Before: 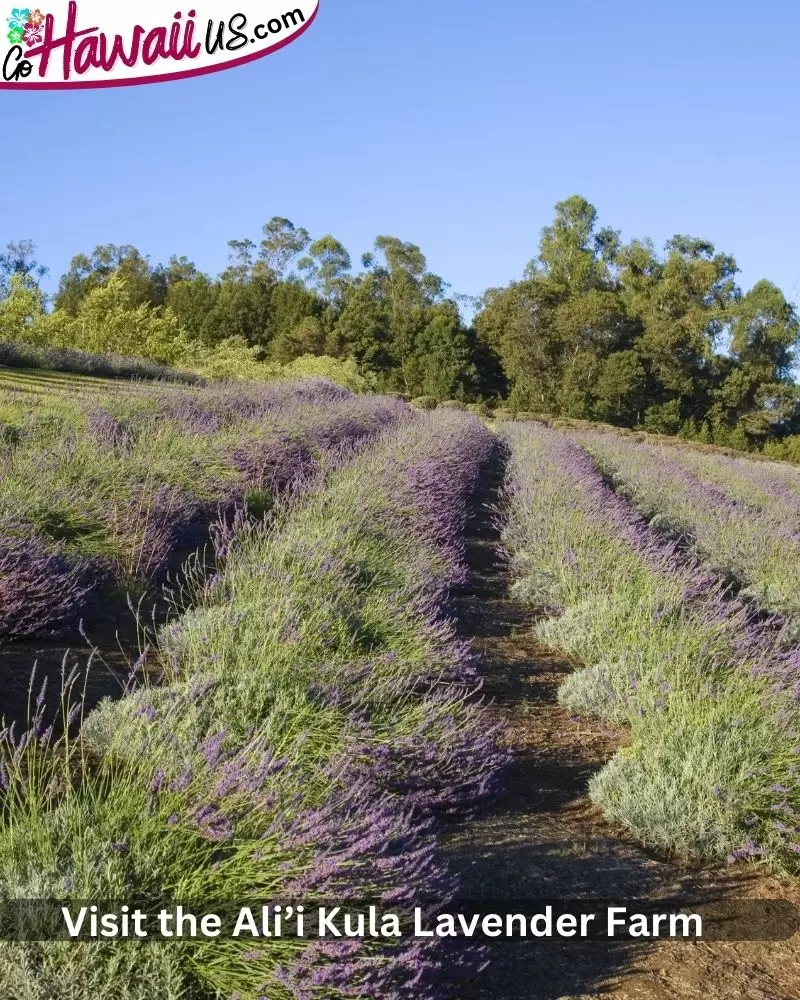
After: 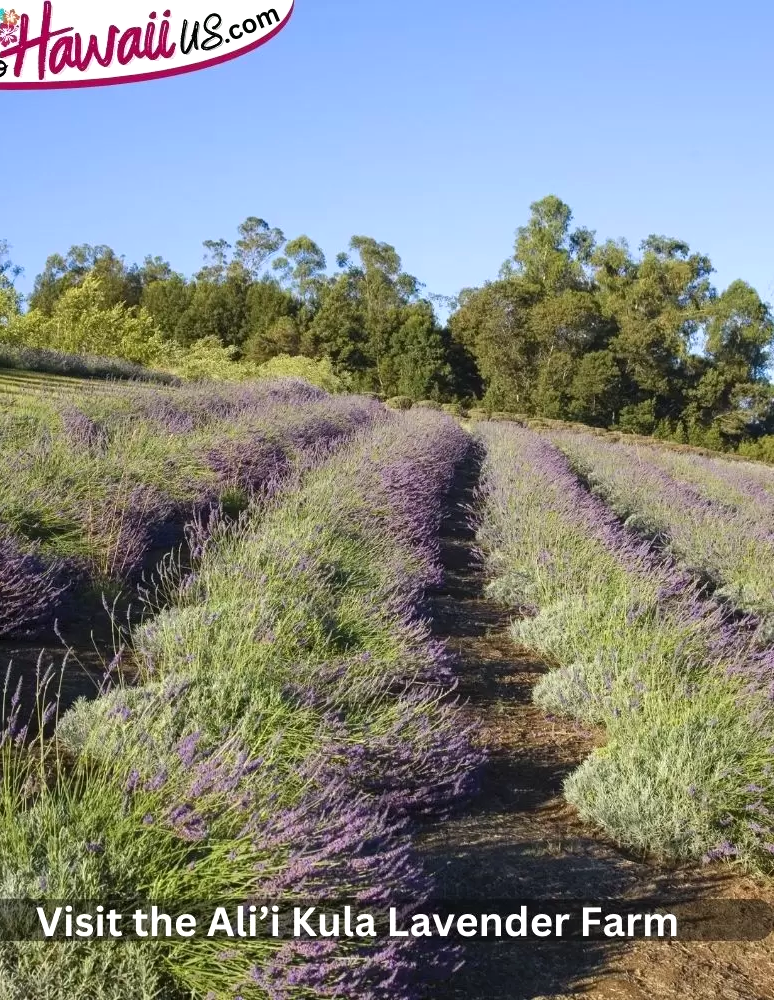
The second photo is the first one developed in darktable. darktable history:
levels: levels [0, 0.476, 0.951]
crop and rotate: left 3.238%
